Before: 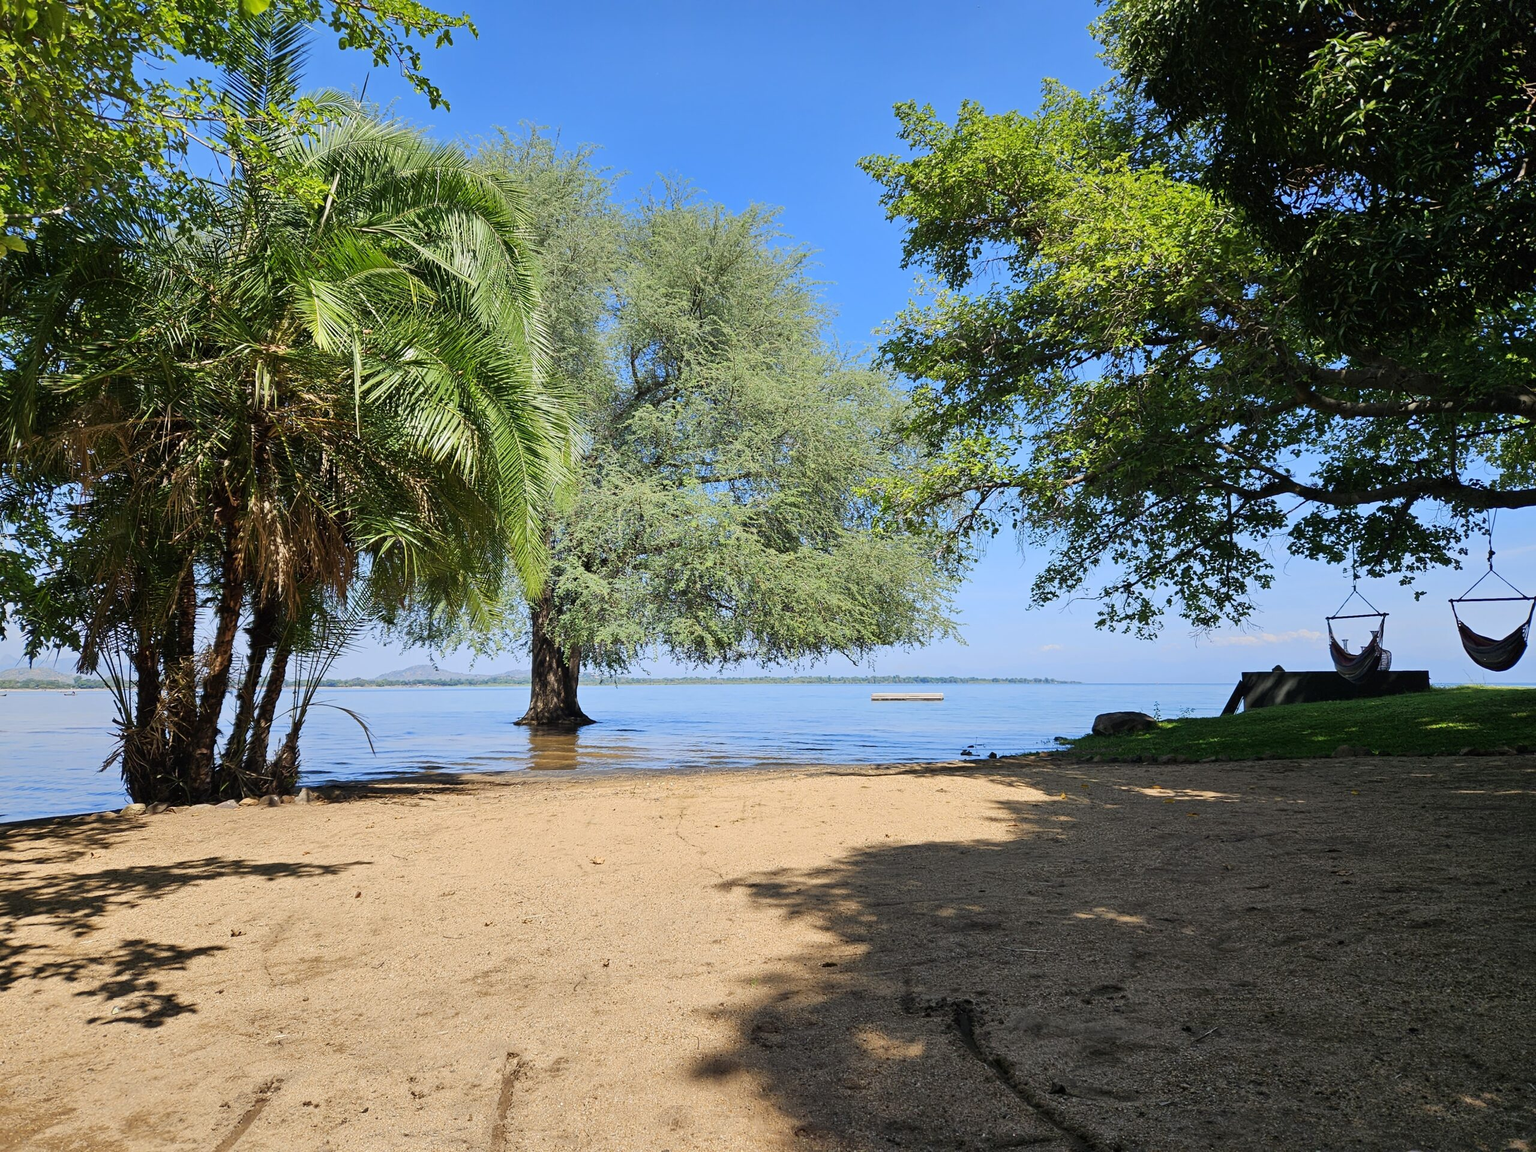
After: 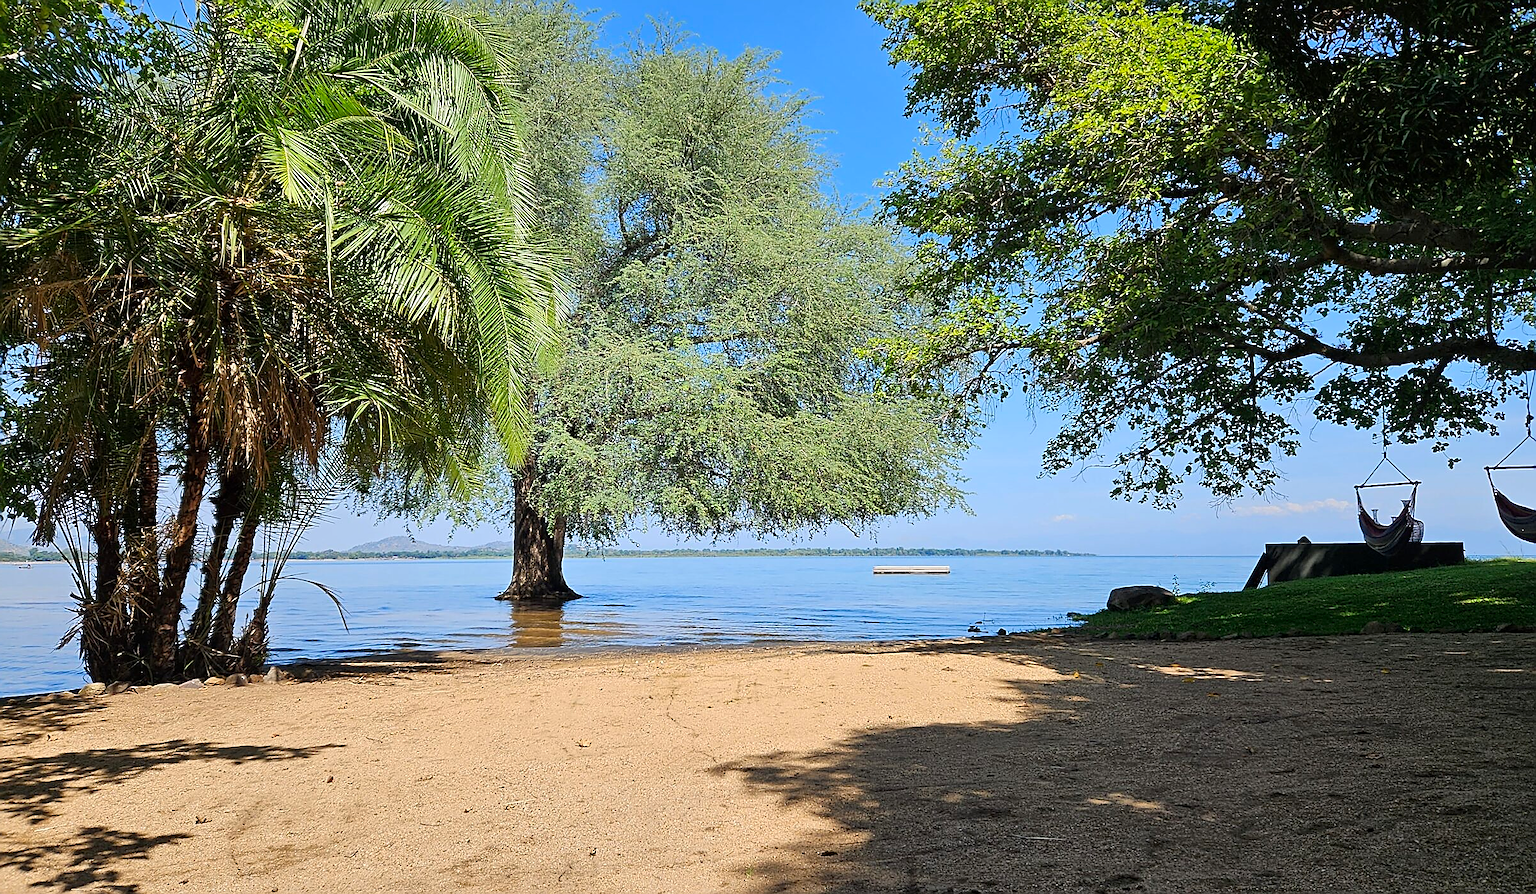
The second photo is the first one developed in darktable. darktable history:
local contrast: mode bilateral grid, contrast 21, coarseness 49, detail 119%, midtone range 0.2
crop and rotate: left 3.017%, top 13.786%, right 2.454%, bottom 12.868%
sharpen: radius 1.353, amount 1.233, threshold 0.723
